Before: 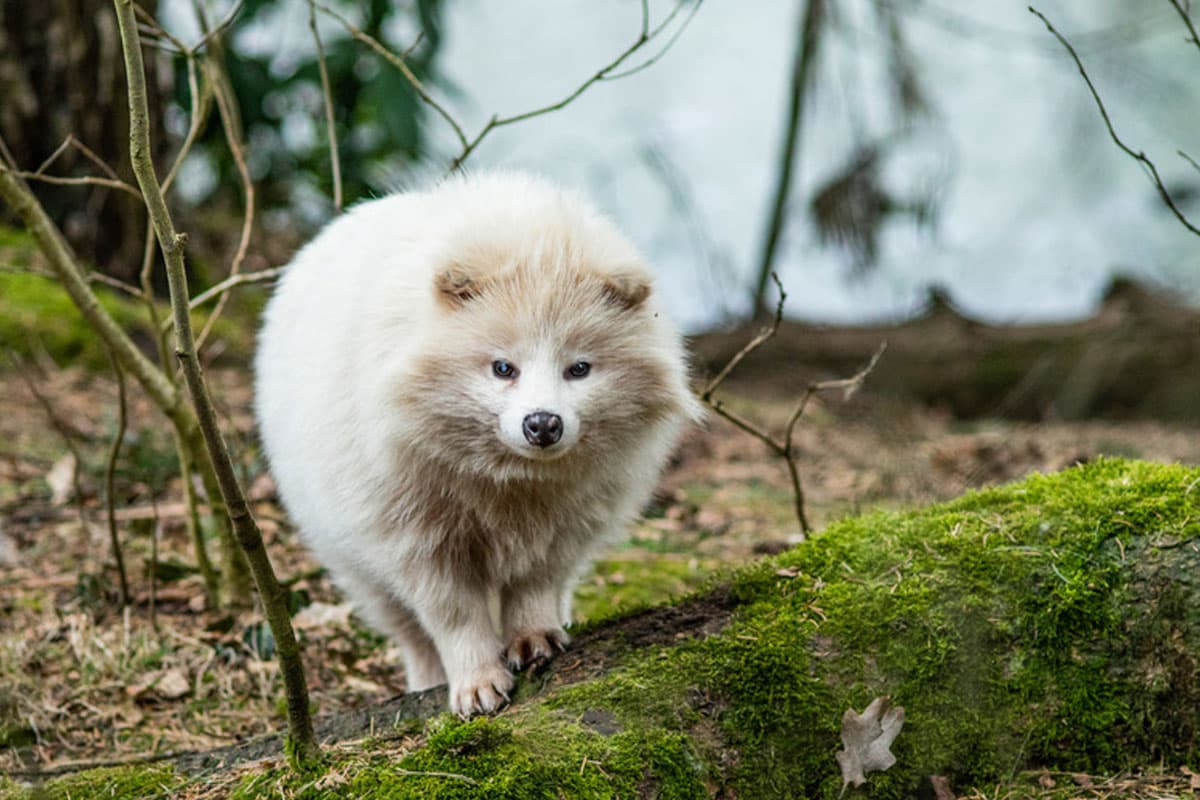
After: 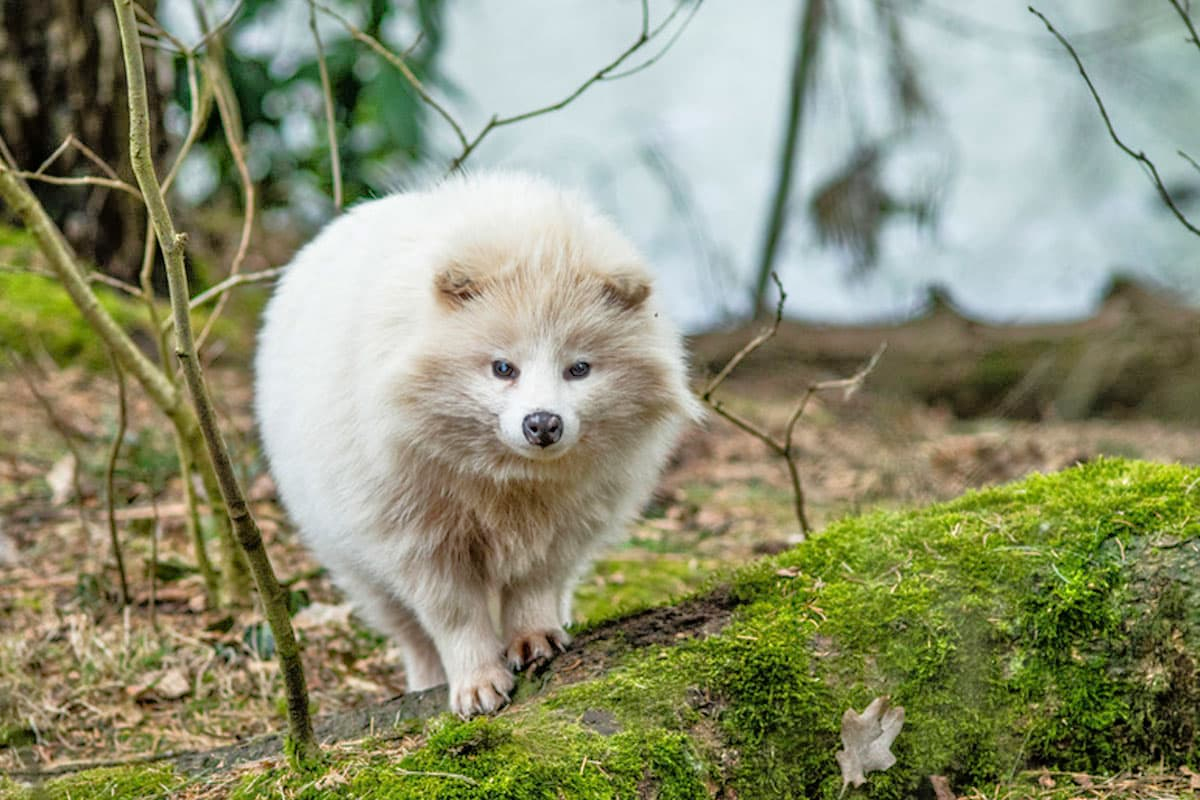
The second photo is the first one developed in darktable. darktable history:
tone equalizer: -7 EV 0.16 EV, -6 EV 0.628 EV, -5 EV 1.14 EV, -4 EV 1.32 EV, -3 EV 1.18 EV, -2 EV 0.6 EV, -1 EV 0.165 EV
